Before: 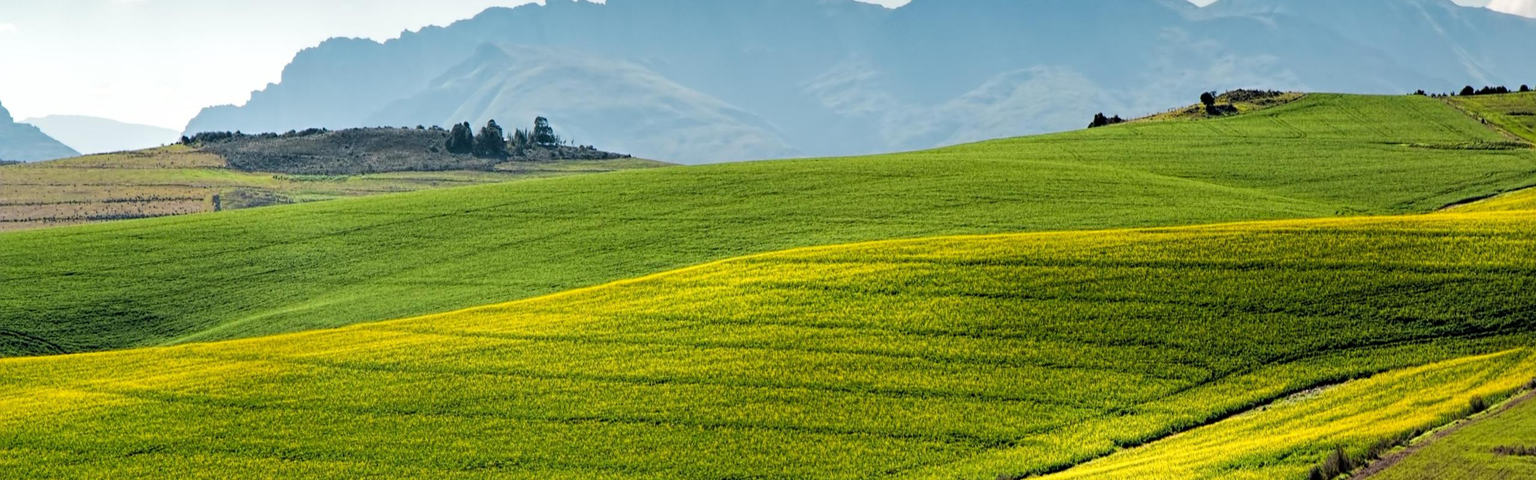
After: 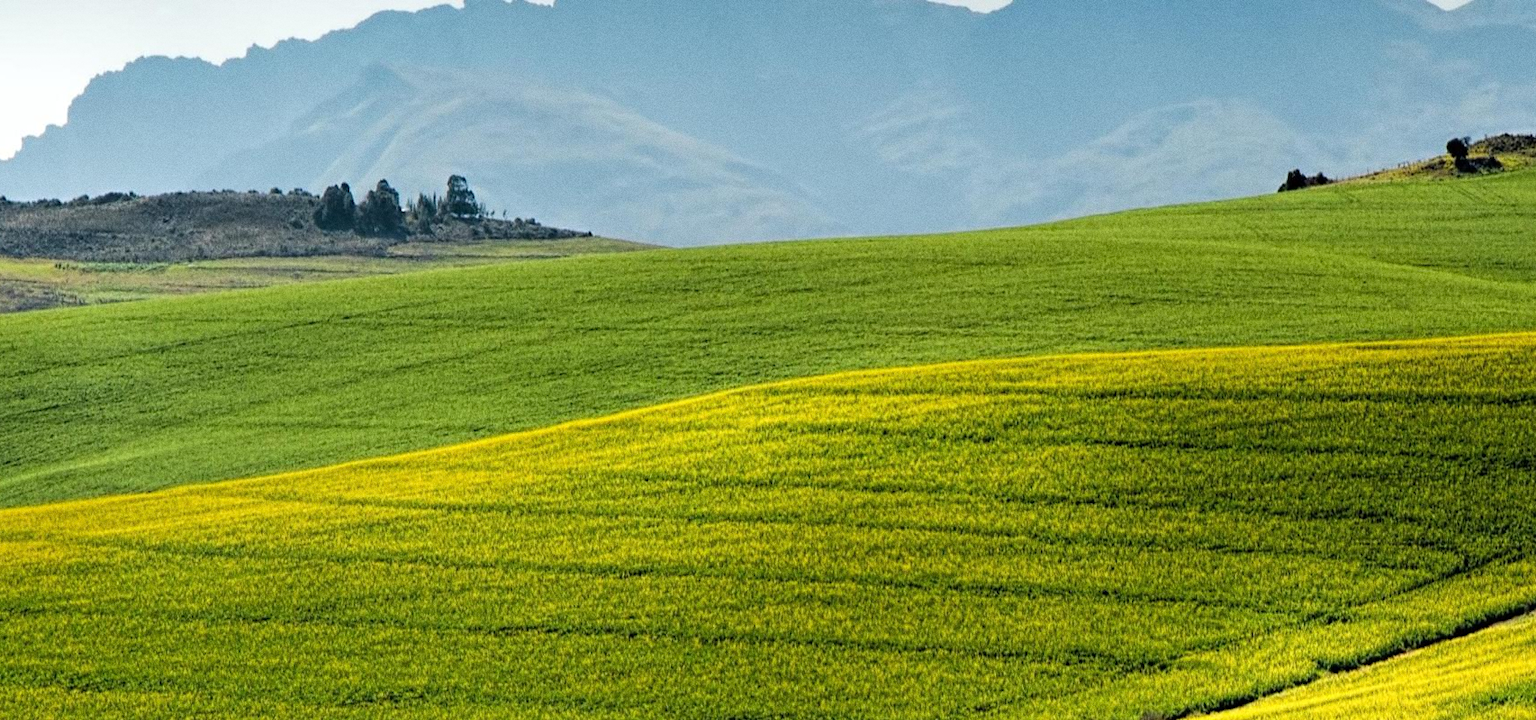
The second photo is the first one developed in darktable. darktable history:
grain: coarseness 0.09 ISO
crop: left 15.419%, right 17.914%
